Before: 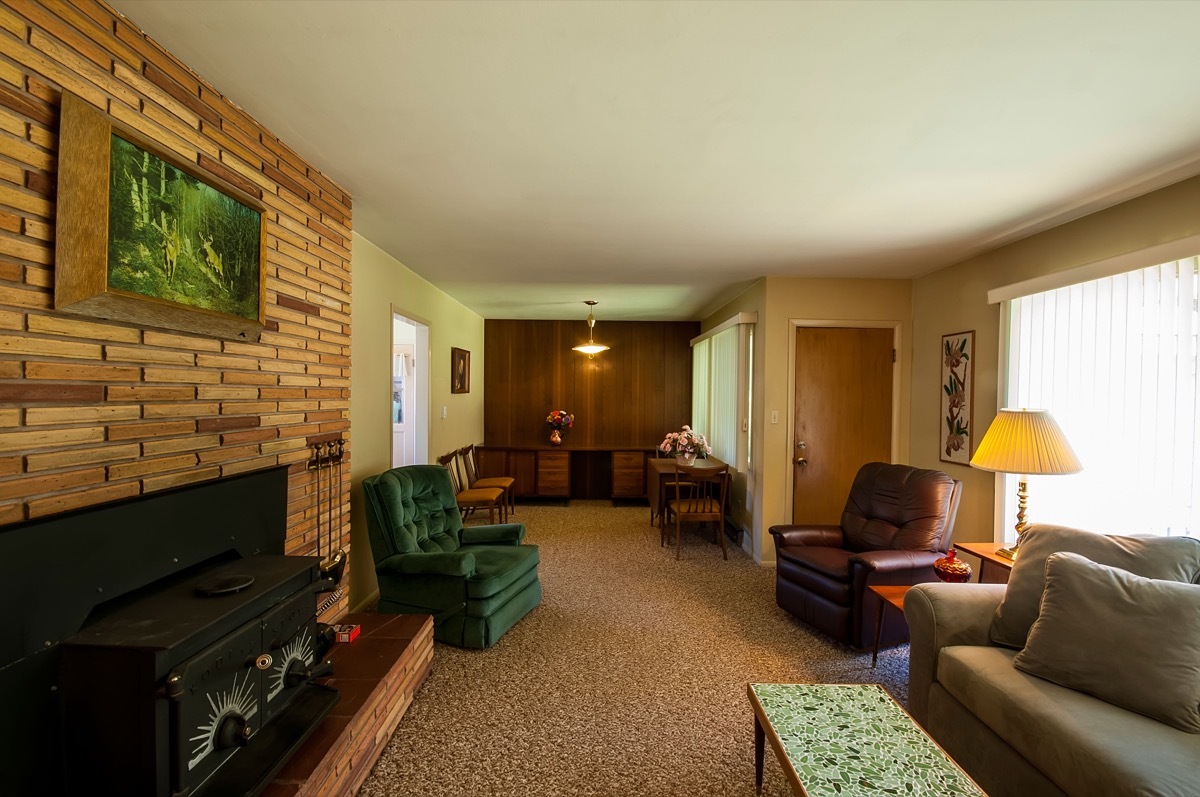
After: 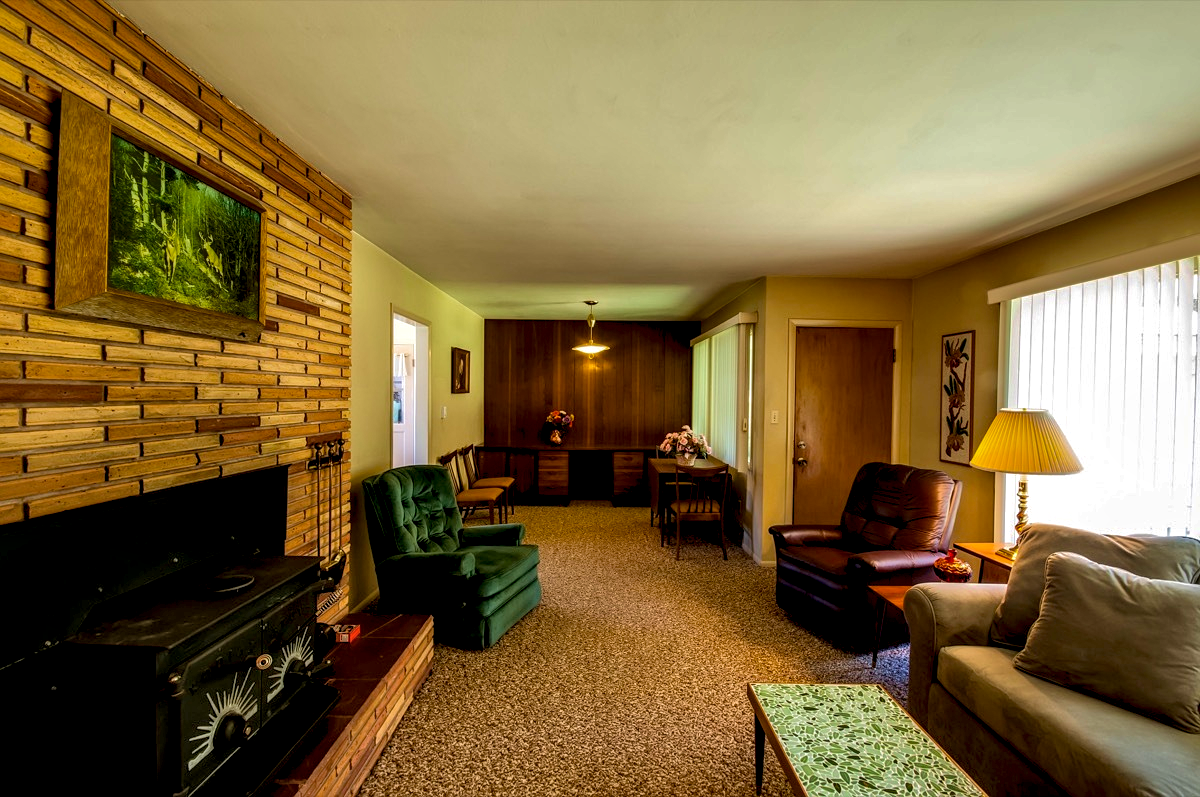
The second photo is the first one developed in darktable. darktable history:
local contrast: highlights 20%, shadows 72%, detail 170%
velvia: on, module defaults
color balance rgb: shadows lift › chroma 1.011%, shadows lift › hue 27.97°, global offset › luminance -0.472%, perceptual saturation grading › global saturation 24.943%
shadows and highlights: shadows 39.4, highlights -59.71
